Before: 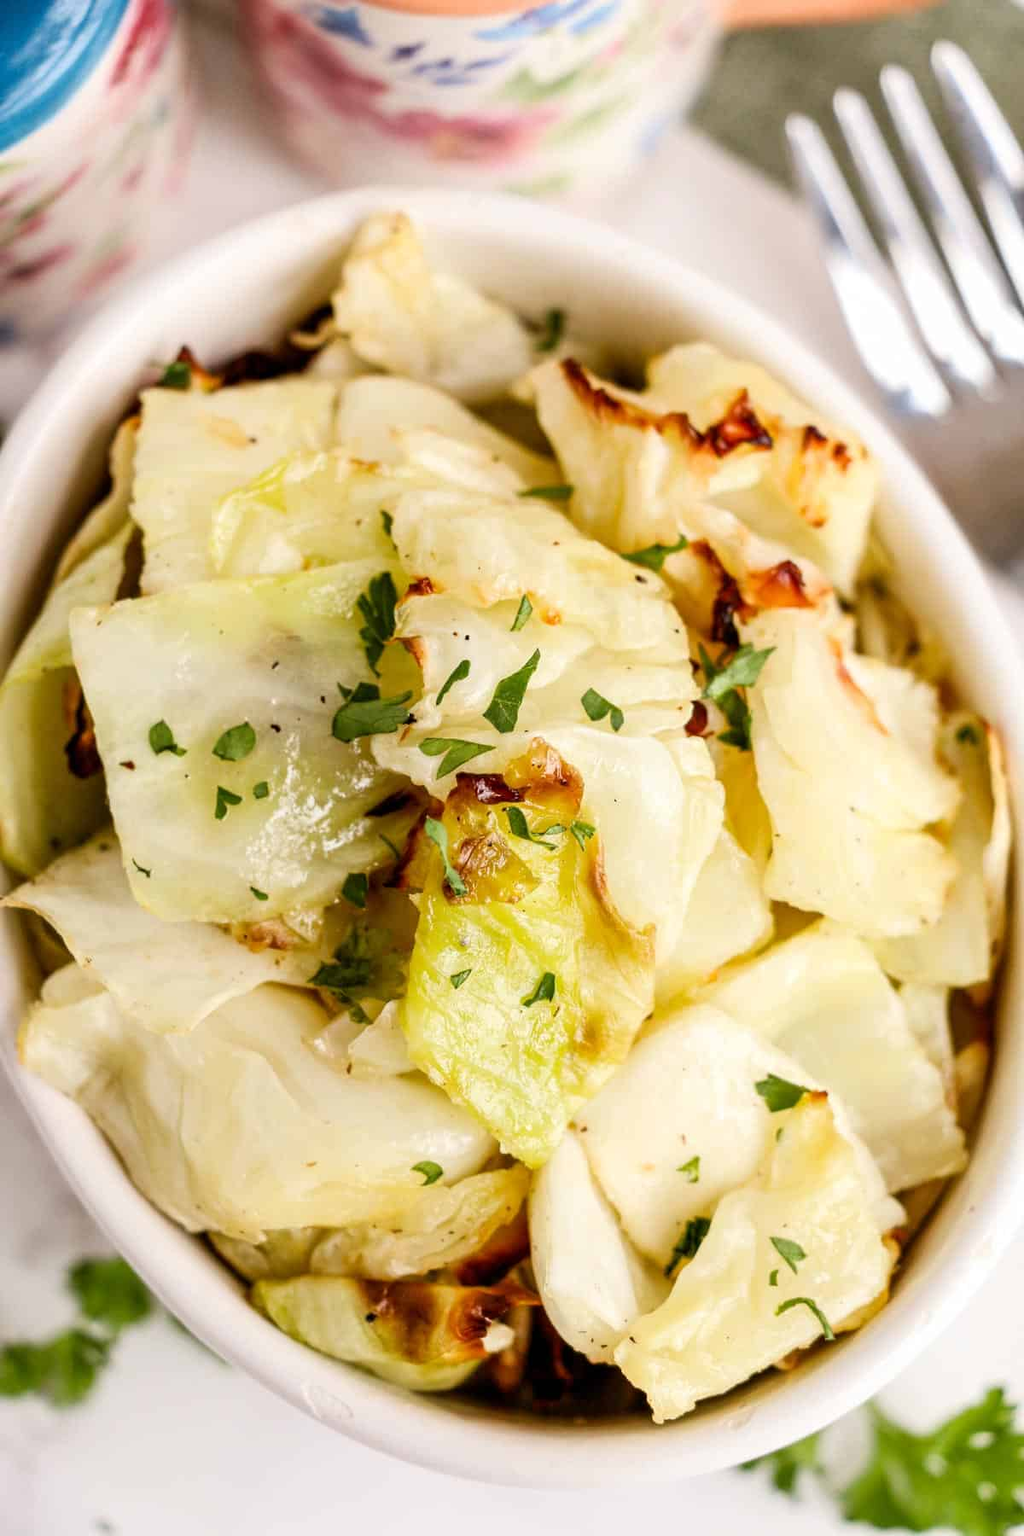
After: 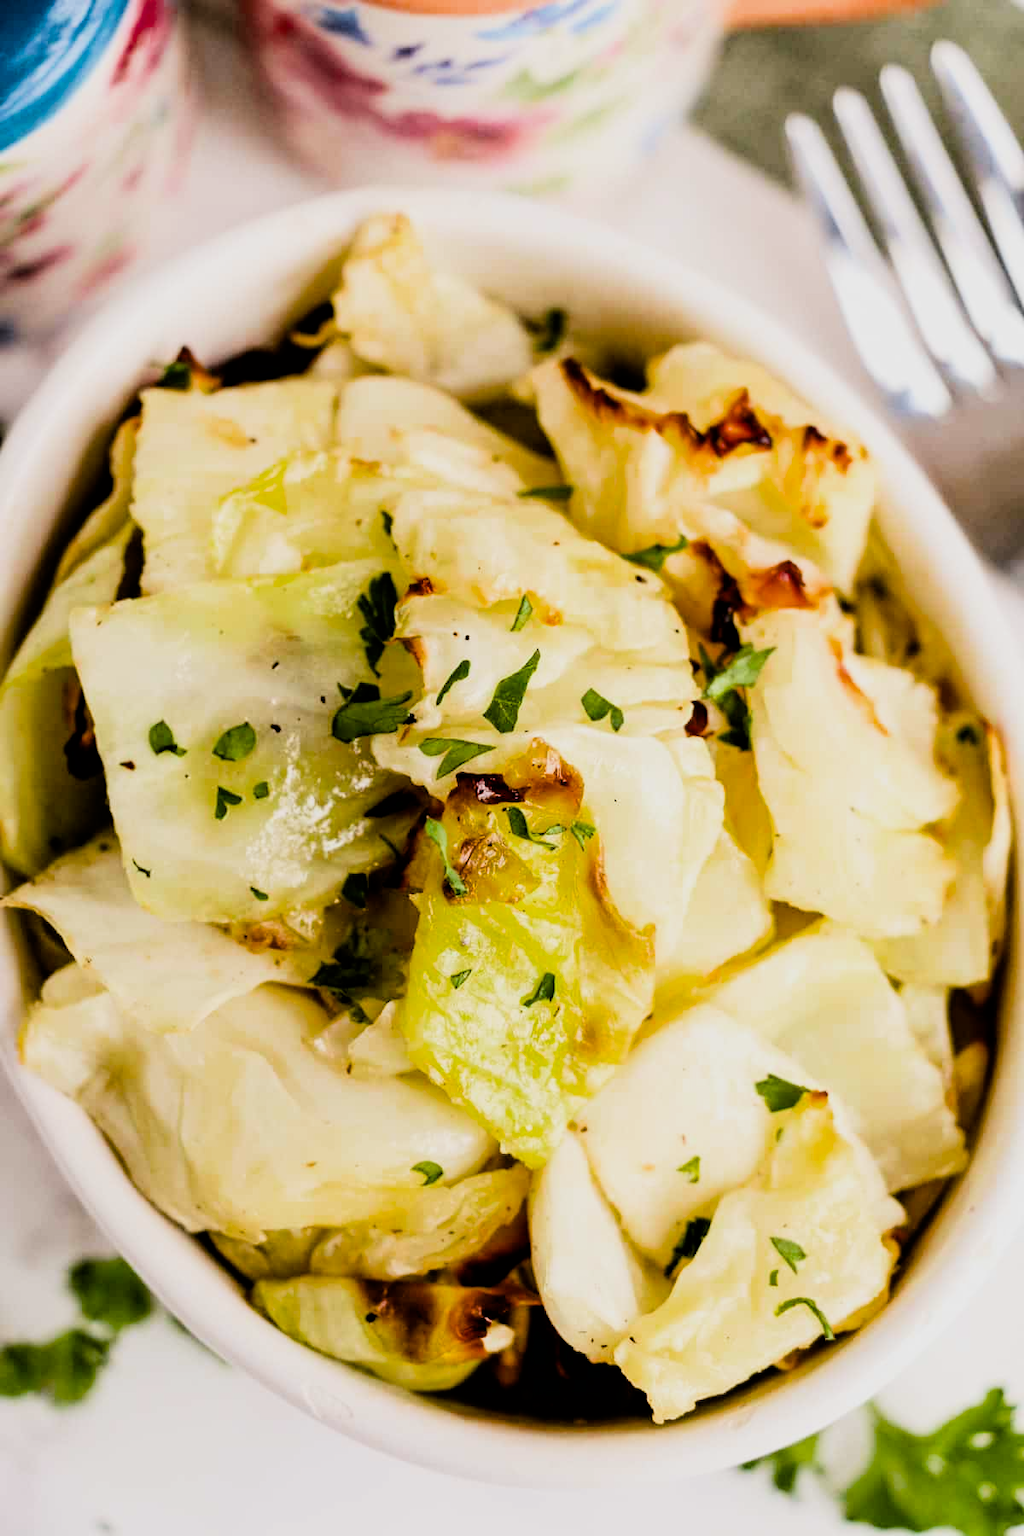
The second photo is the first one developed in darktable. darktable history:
filmic rgb: black relative exposure -5.02 EV, white relative exposure 3.98 EV, hardness 2.89, contrast 1.41, highlights saturation mix -31.35%
color balance rgb: shadows lift › chroma 2.018%, shadows lift › hue 247.76°, perceptual saturation grading › global saturation 19.577%, saturation formula JzAzBz (2021)
